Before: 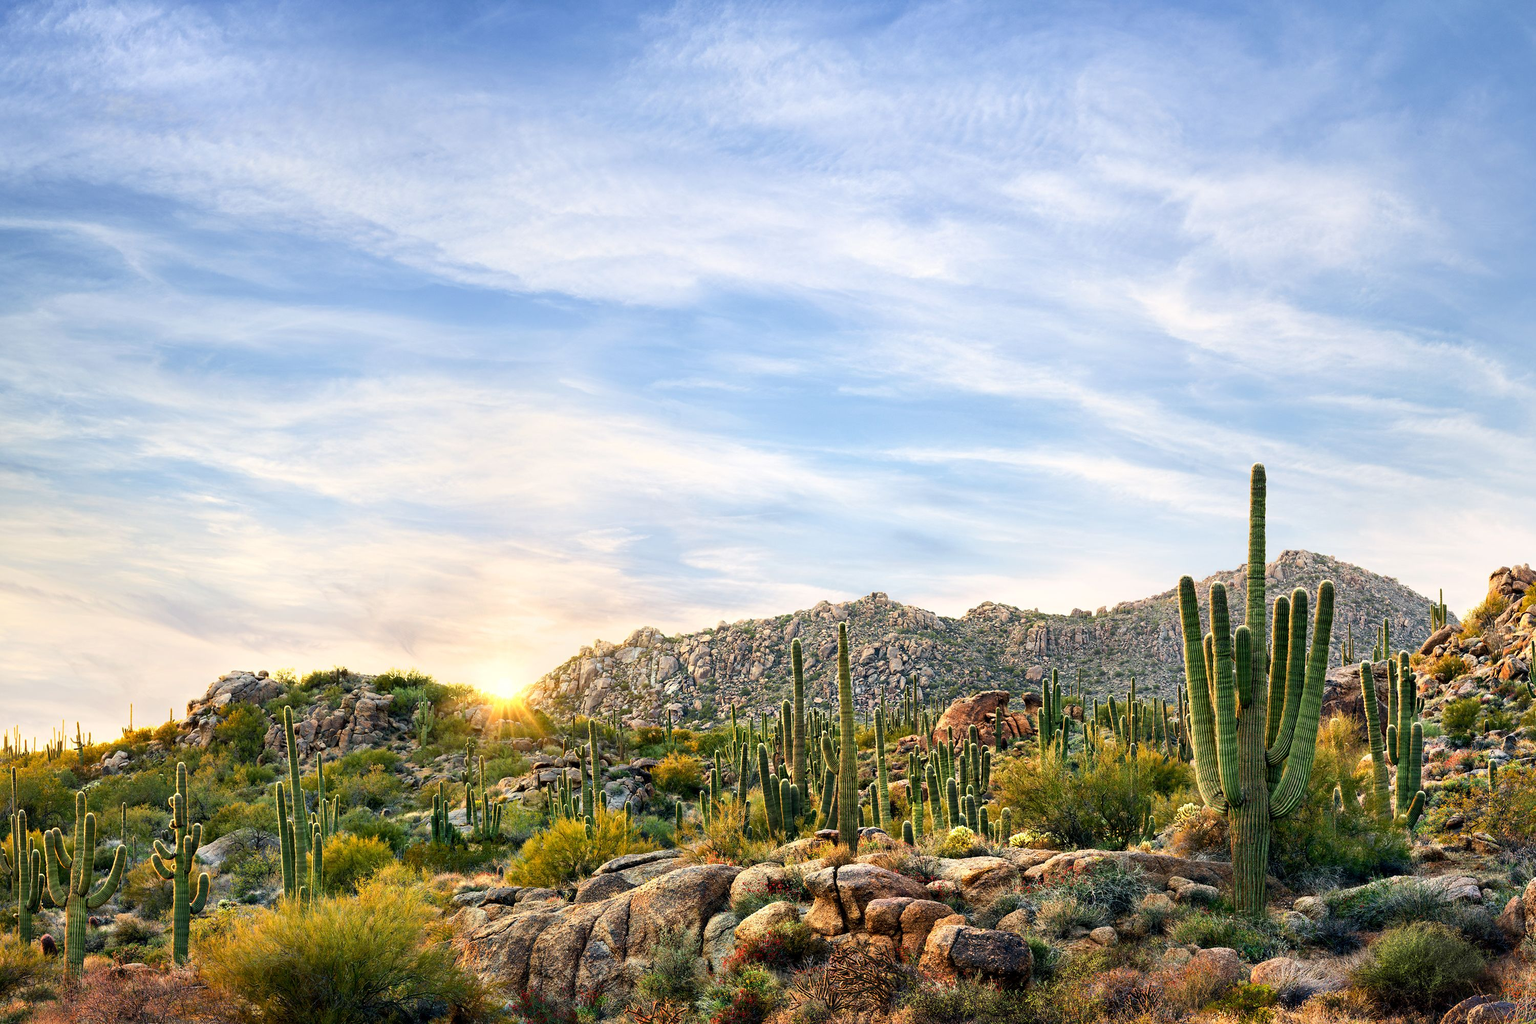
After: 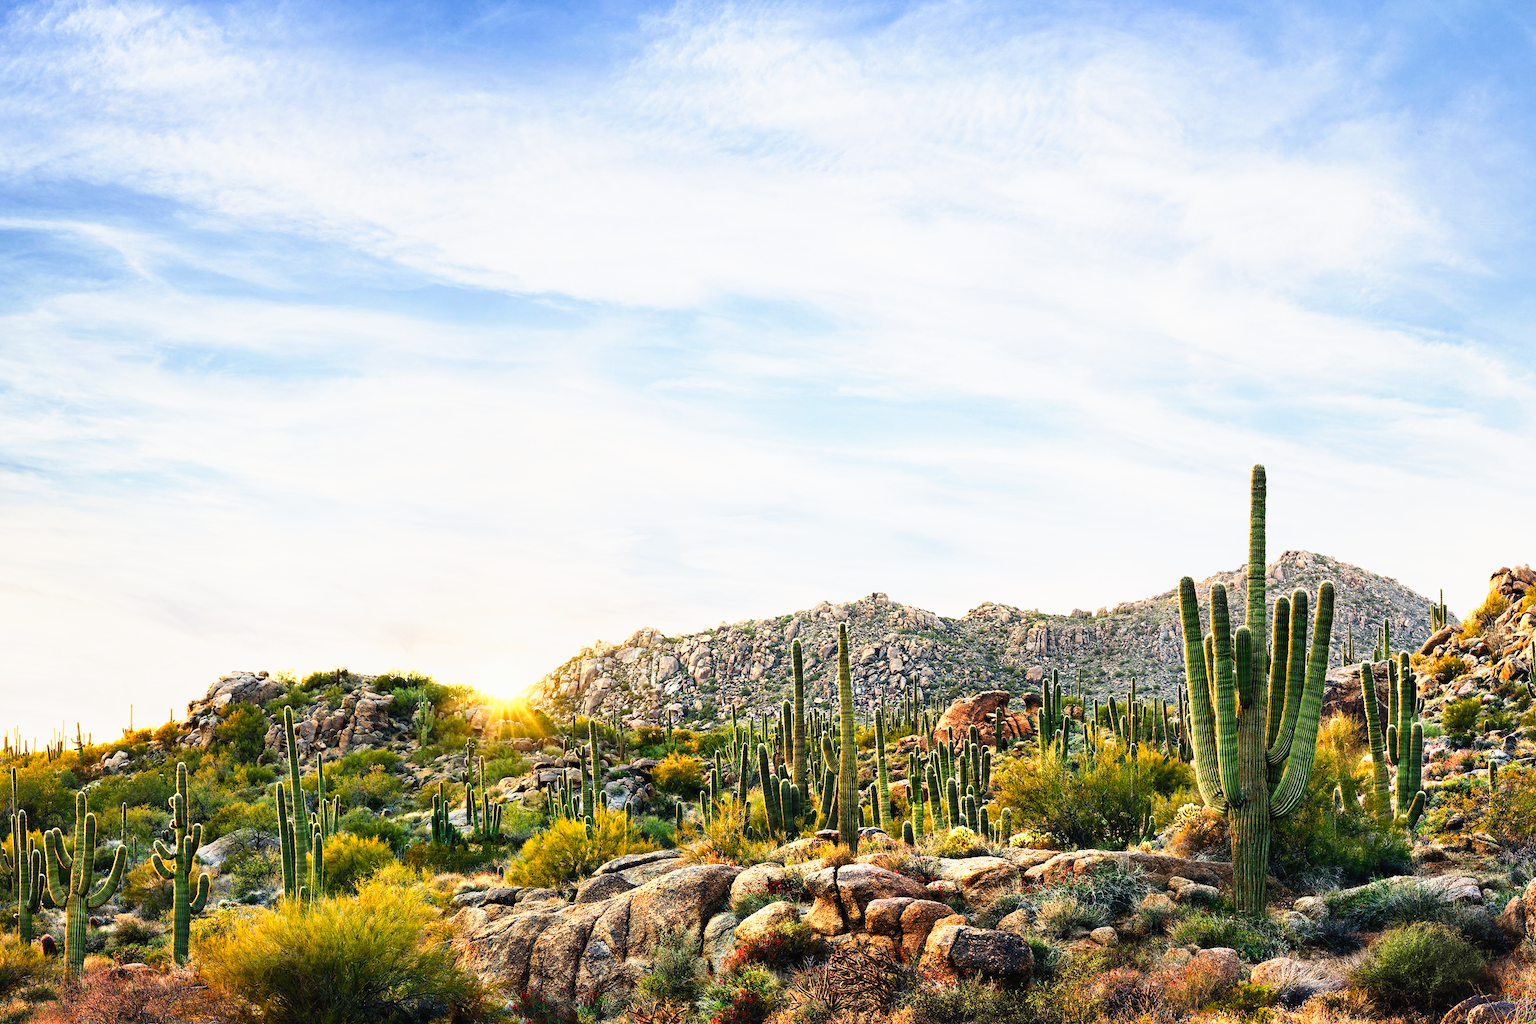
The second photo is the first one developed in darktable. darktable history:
tone curve: curves: ch0 [(0, 0.018) (0.162, 0.128) (0.434, 0.478) (0.667, 0.785) (0.819, 0.943) (1, 0.991)]; ch1 [(0, 0) (0.402, 0.36) (0.476, 0.449) (0.506, 0.505) (0.523, 0.518) (0.582, 0.586) (0.641, 0.668) (0.7, 0.741) (1, 1)]; ch2 [(0, 0) (0.416, 0.403) (0.483, 0.472) (0.503, 0.505) (0.521, 0.519) (0.547, 0.561) (0.597, 0.643) (0.699, 0.759) (0.997, 0.858)], preserve colors none
